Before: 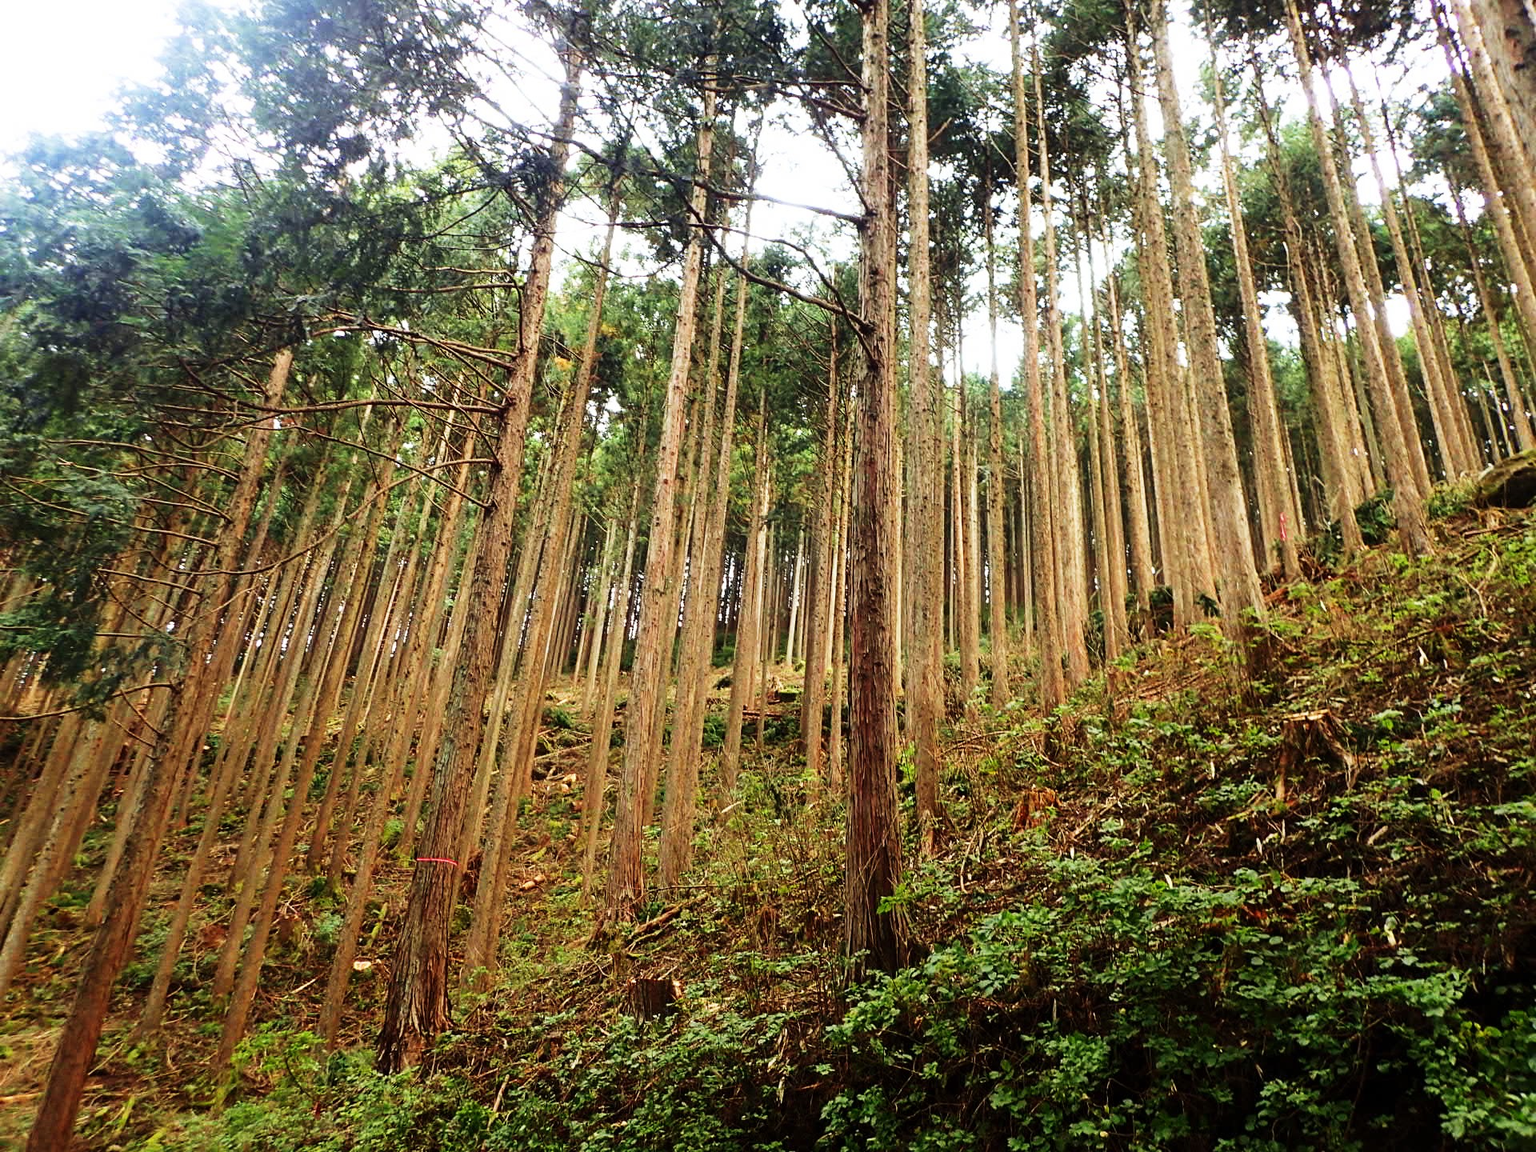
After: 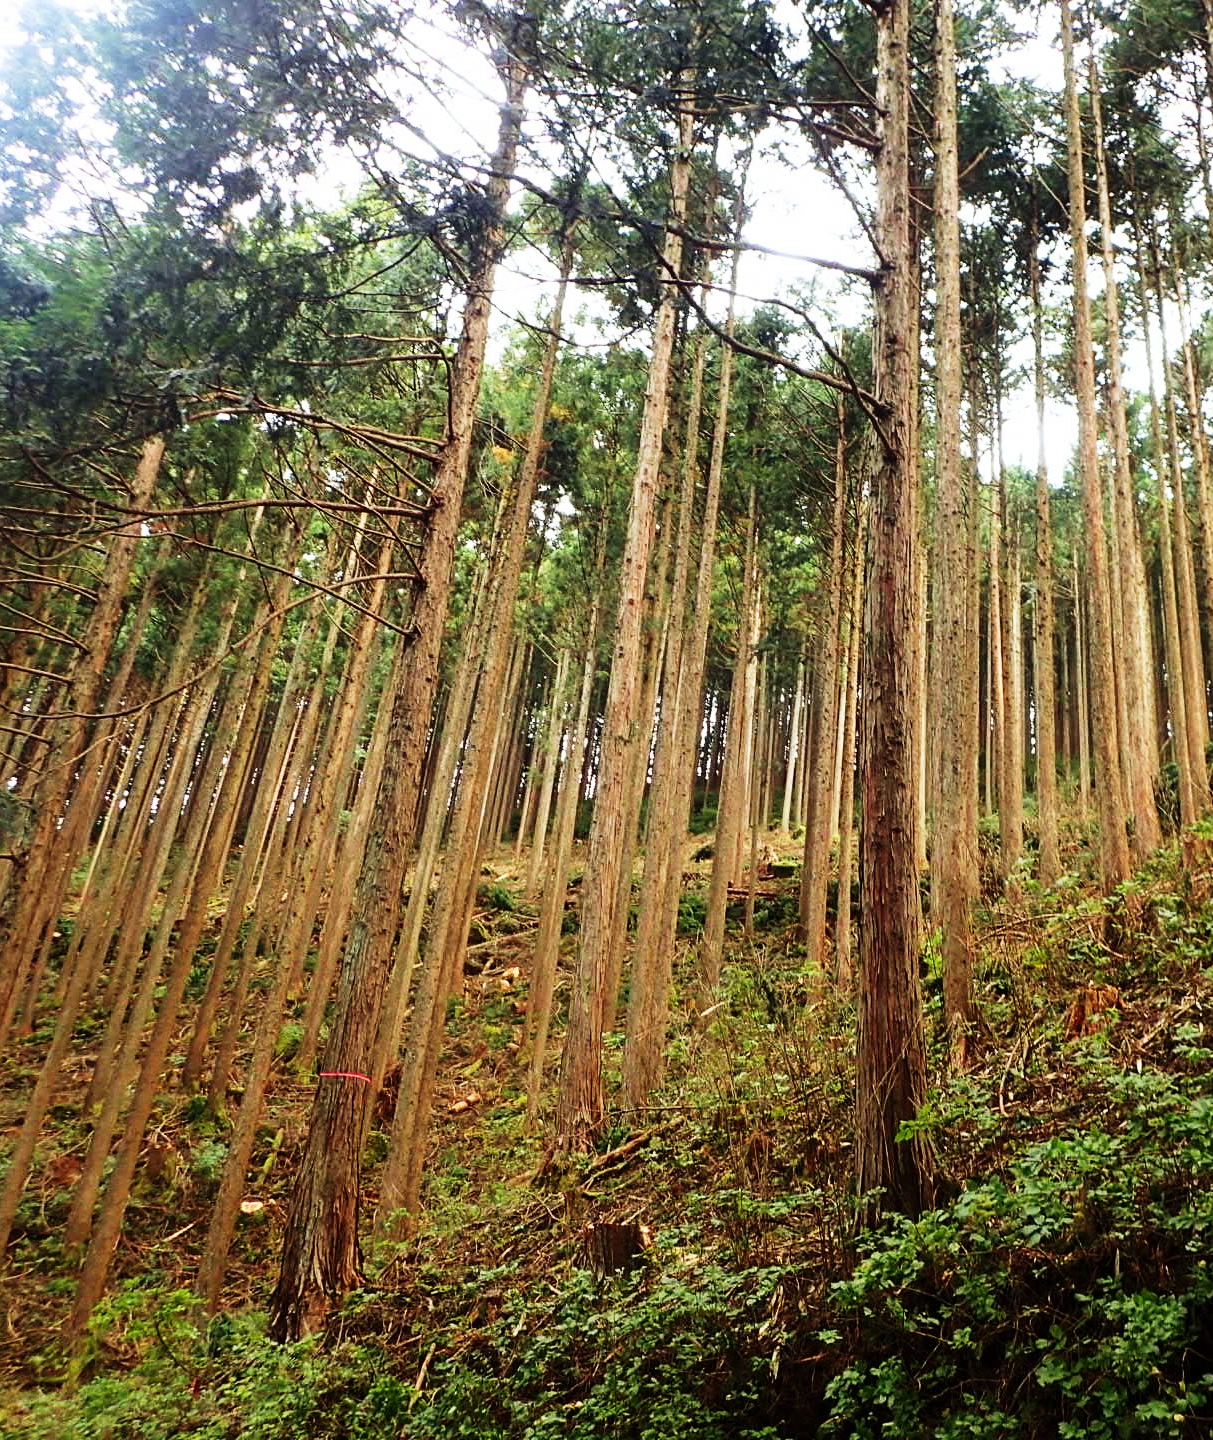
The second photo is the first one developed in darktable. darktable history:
crop: left 10.511%, right 26.296%
